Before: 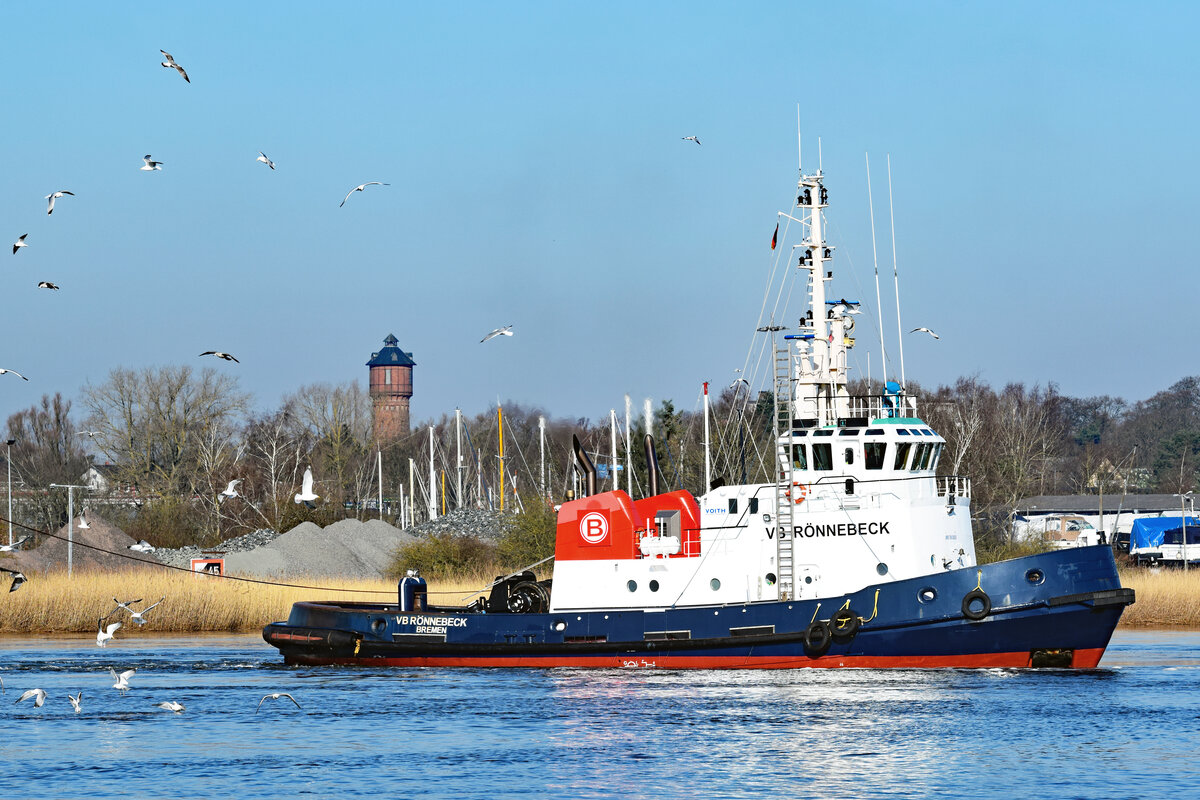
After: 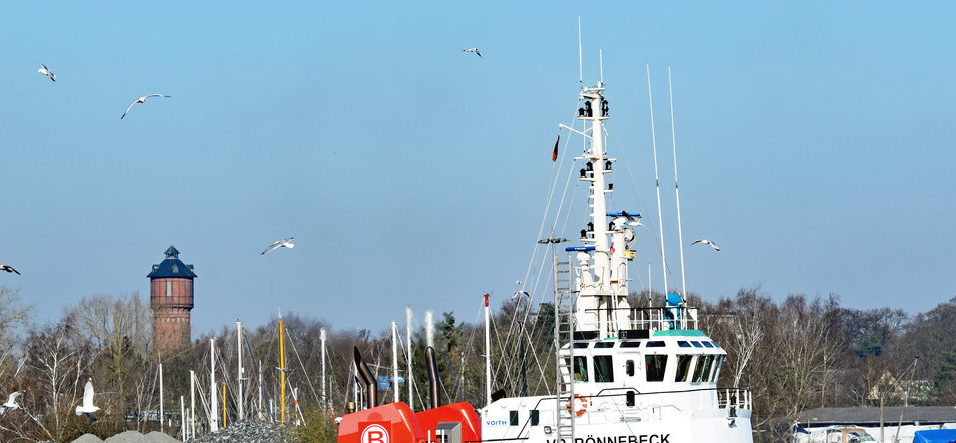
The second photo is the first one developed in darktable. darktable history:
crop: left 18.272%, top 11.068%, right 2.042%, bottom 33.524%
